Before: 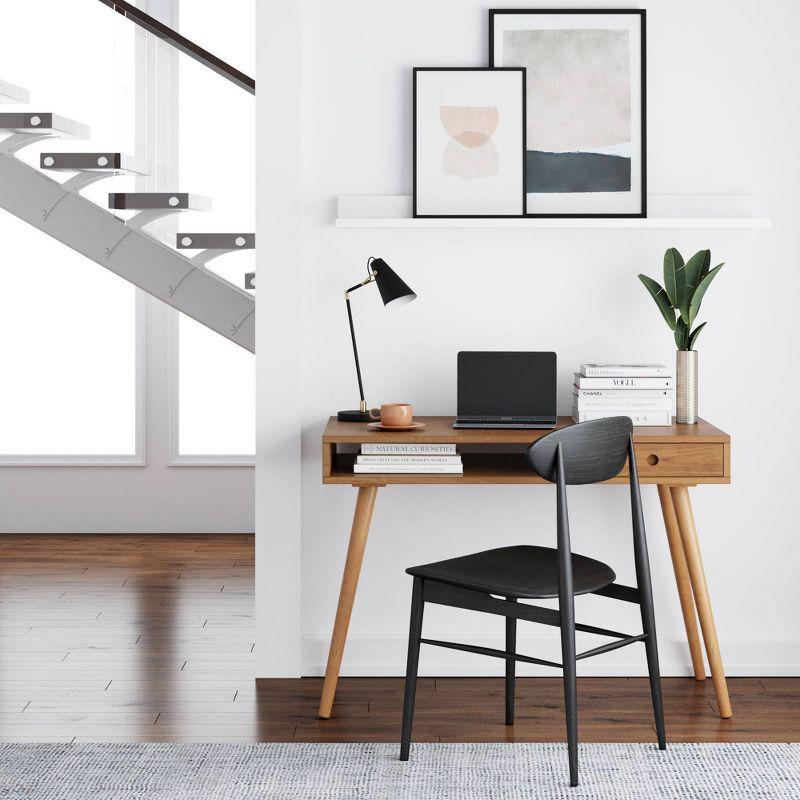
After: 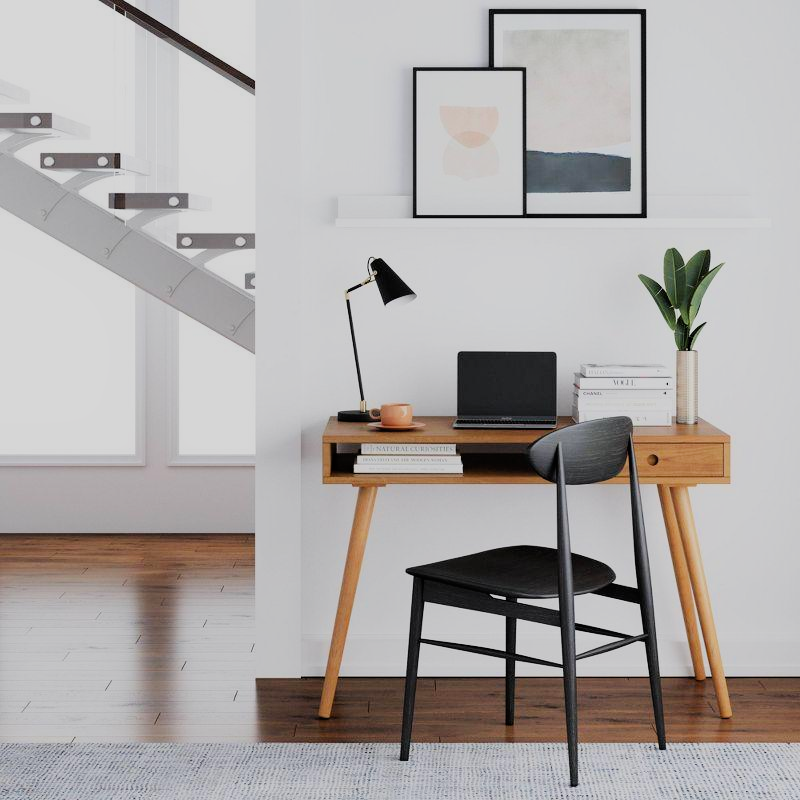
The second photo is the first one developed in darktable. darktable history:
color zones: curves: ch1 [(0.25, 0.61) (0.75, 0.248)]
contrast equalizer: y [[0.6 ×6], [0.55 ×6], [0 ×6], [0 ×6], [0 ×6]], mix -0.196
filmic rgb: black relative exposure -7.65 EV, white relative exposure 4.56 EV, hardness 3.61, contrast 1.053
